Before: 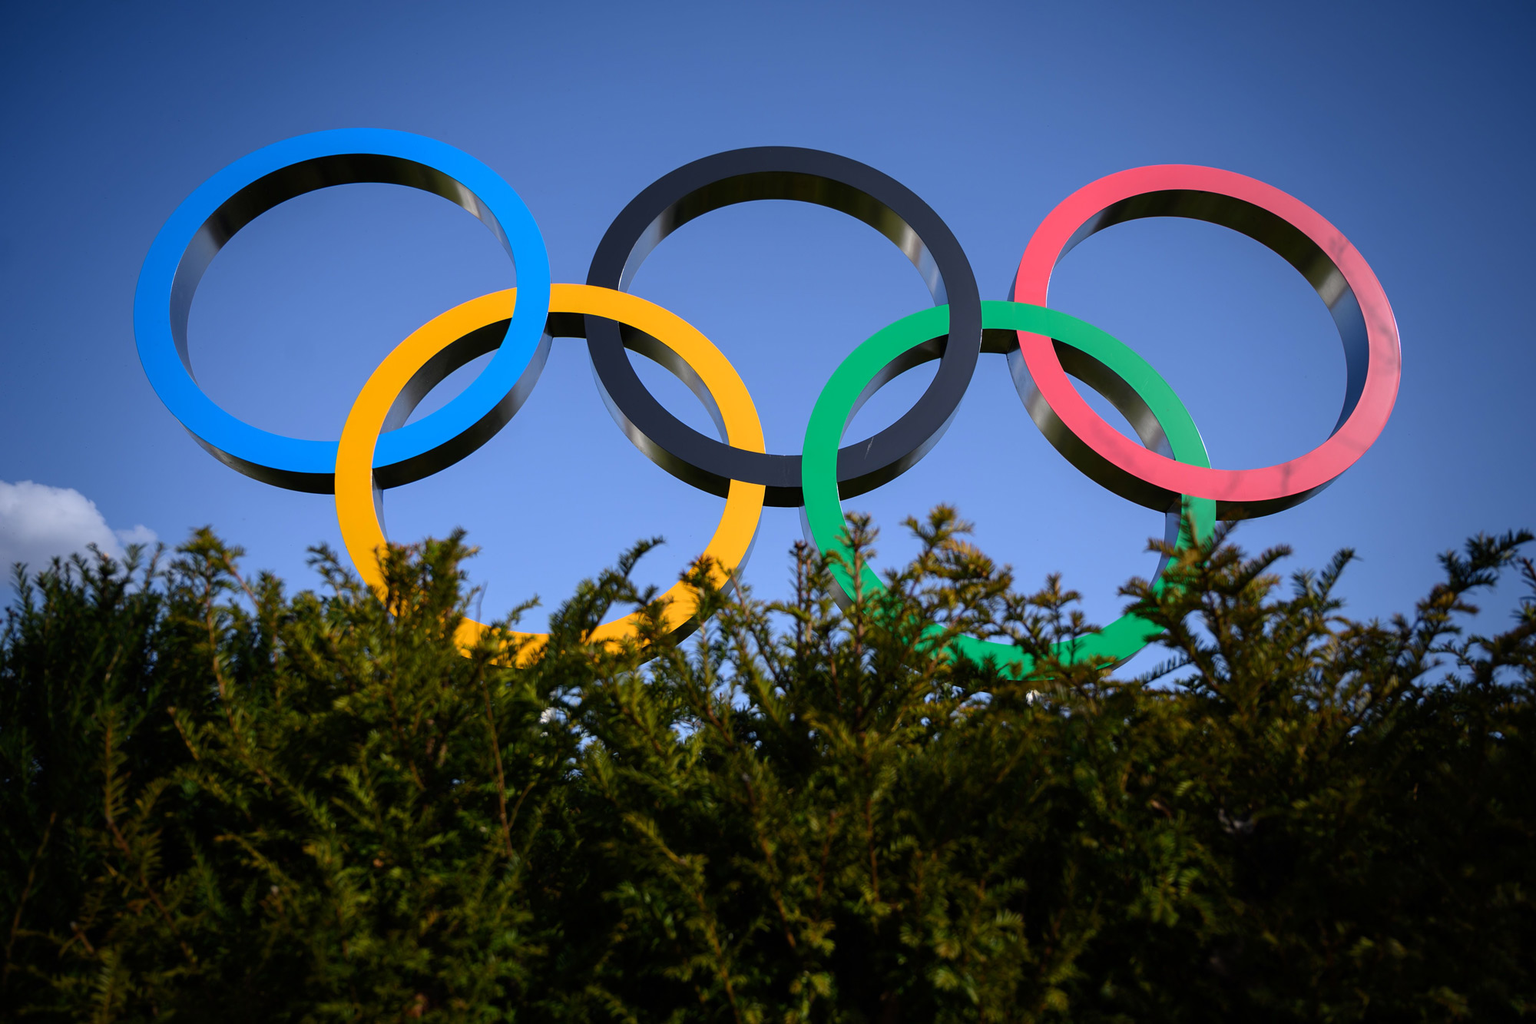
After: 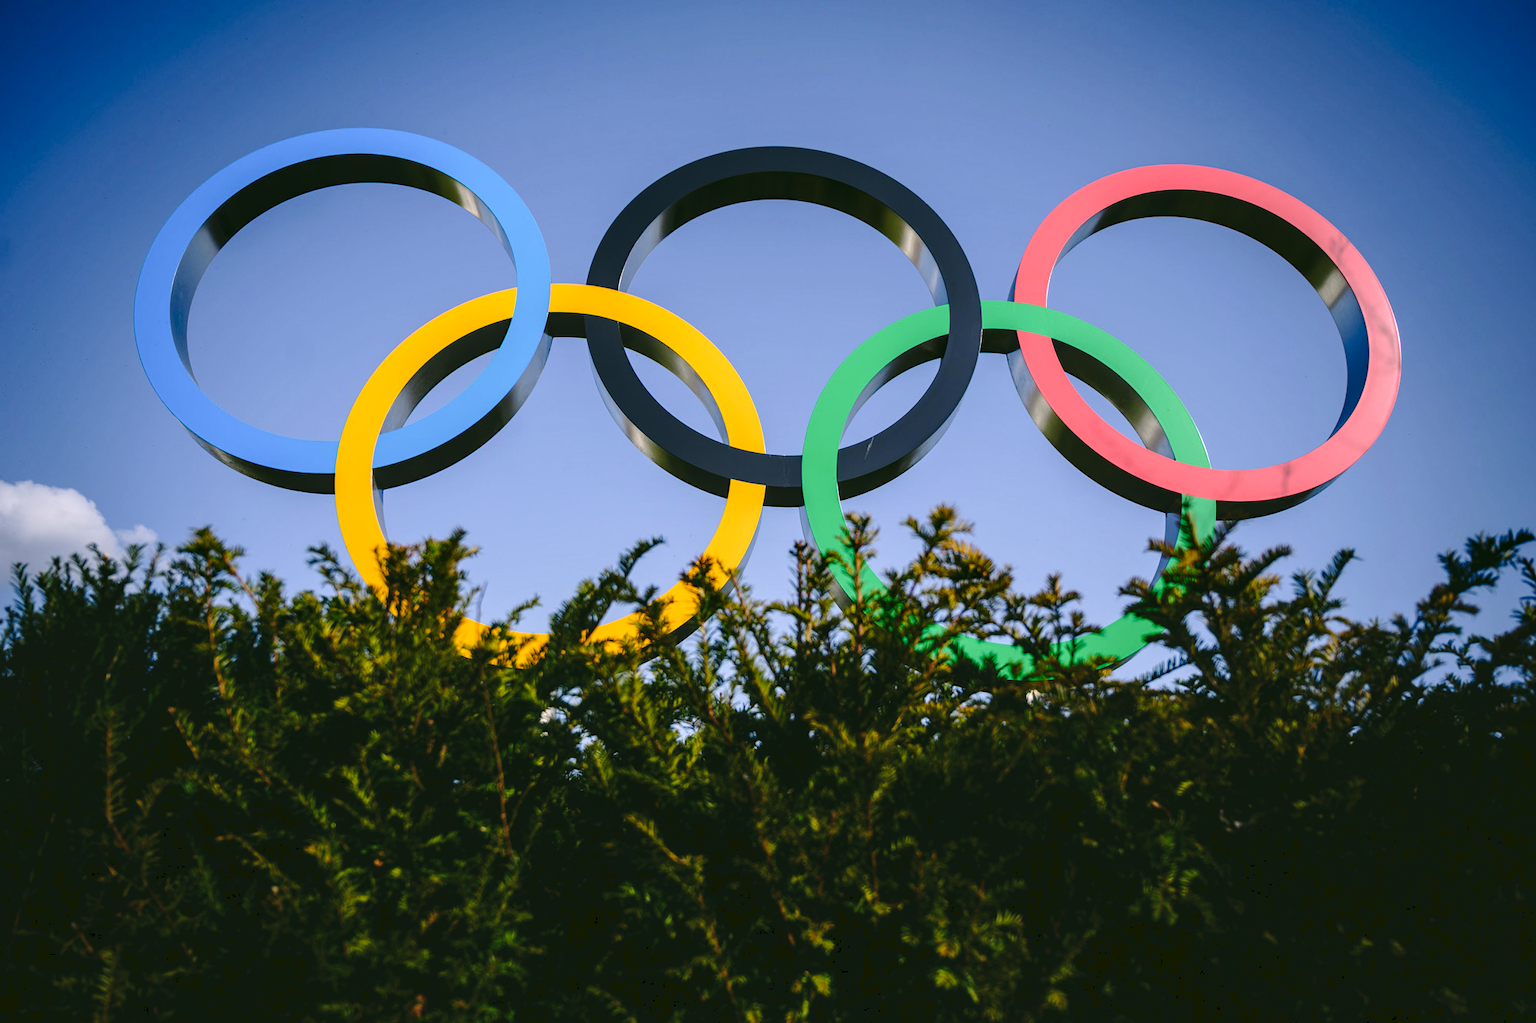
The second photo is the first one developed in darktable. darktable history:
tone curve: curves: ch0 [(0, 0) (0.003, 0.072) (0.011, 0.073) (0.025, 0.072) (0.044, 0.076) (0.069, 0.089) (0.1, 0.103) (0.136, 0.123) (0.177, 0.158) (0.224, 0.21) (0.277, 0.275) (0.335, 0.372) (0.399, 0.463) (0.468, 0.556) (0.543, 0.633) (0.623, 0.712) (0.709, 0.795) (0.801, 0.869) (0.898, 0.942) (1, 1)], preserve colors none
local contrast: on, module defaults
color correction: highlights a* 4.02, highlights b* 4.98, shadows a* -7.55, shadows b* 4.98
